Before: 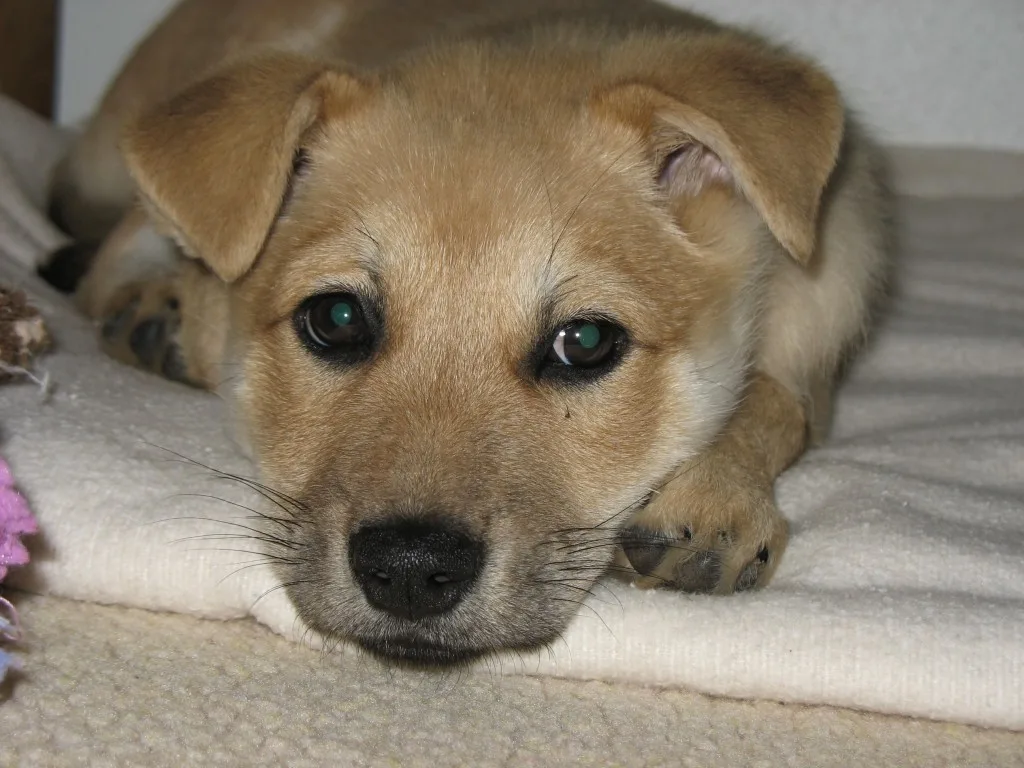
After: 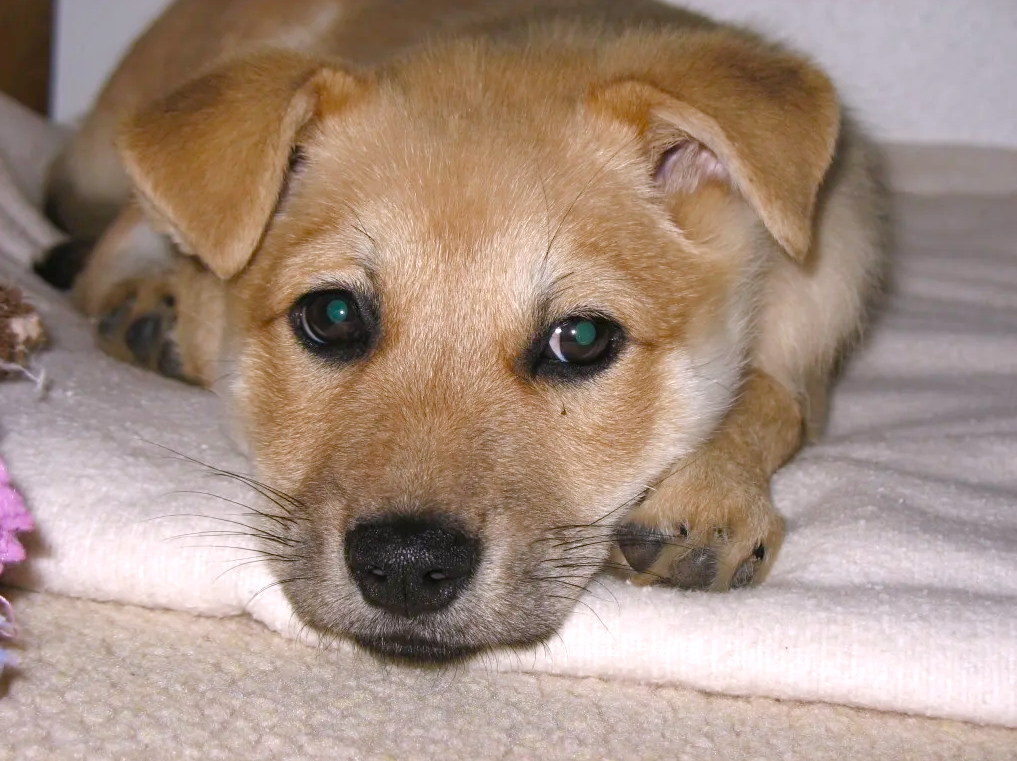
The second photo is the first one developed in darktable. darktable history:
white balance: red 1.05, blue 1.072
crop: left 0.434%, top 0.485%, right 0.244%, bottom 0.386%
color balance rgb: perceptual saturation grading › global saturation 20%, perceptual saturation grading › highlights -50%, perceptual saturation grading › shadows 30%, perceptual brilliance grading › global brilliance 10%, perceptual brilliance grading › shadows 15%
